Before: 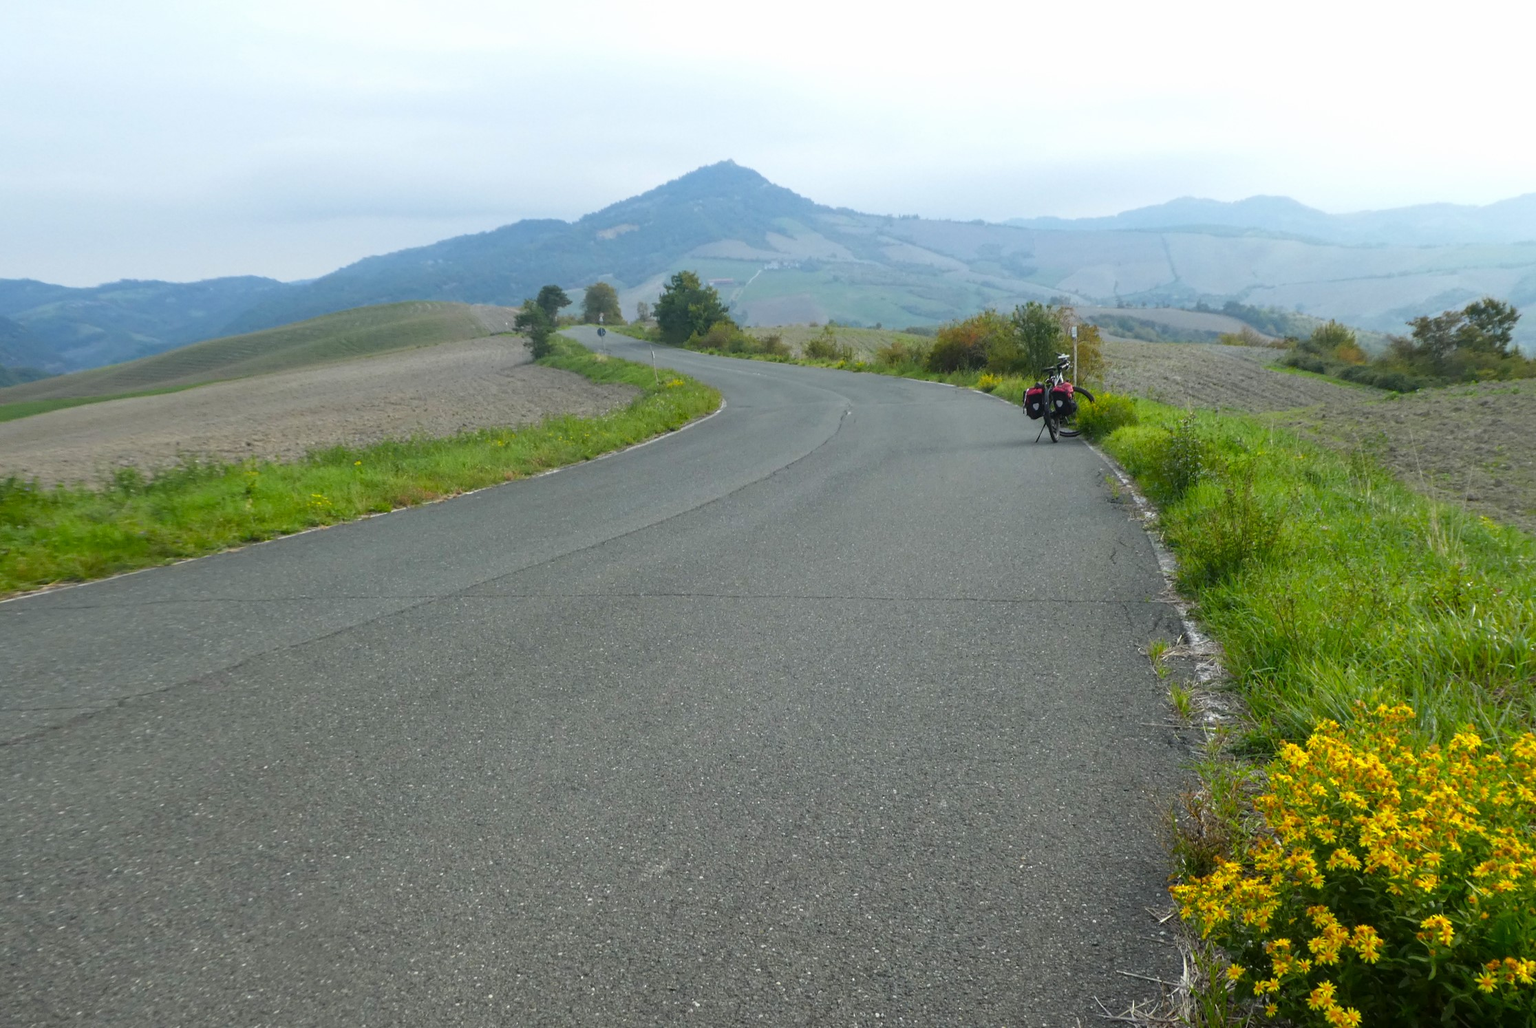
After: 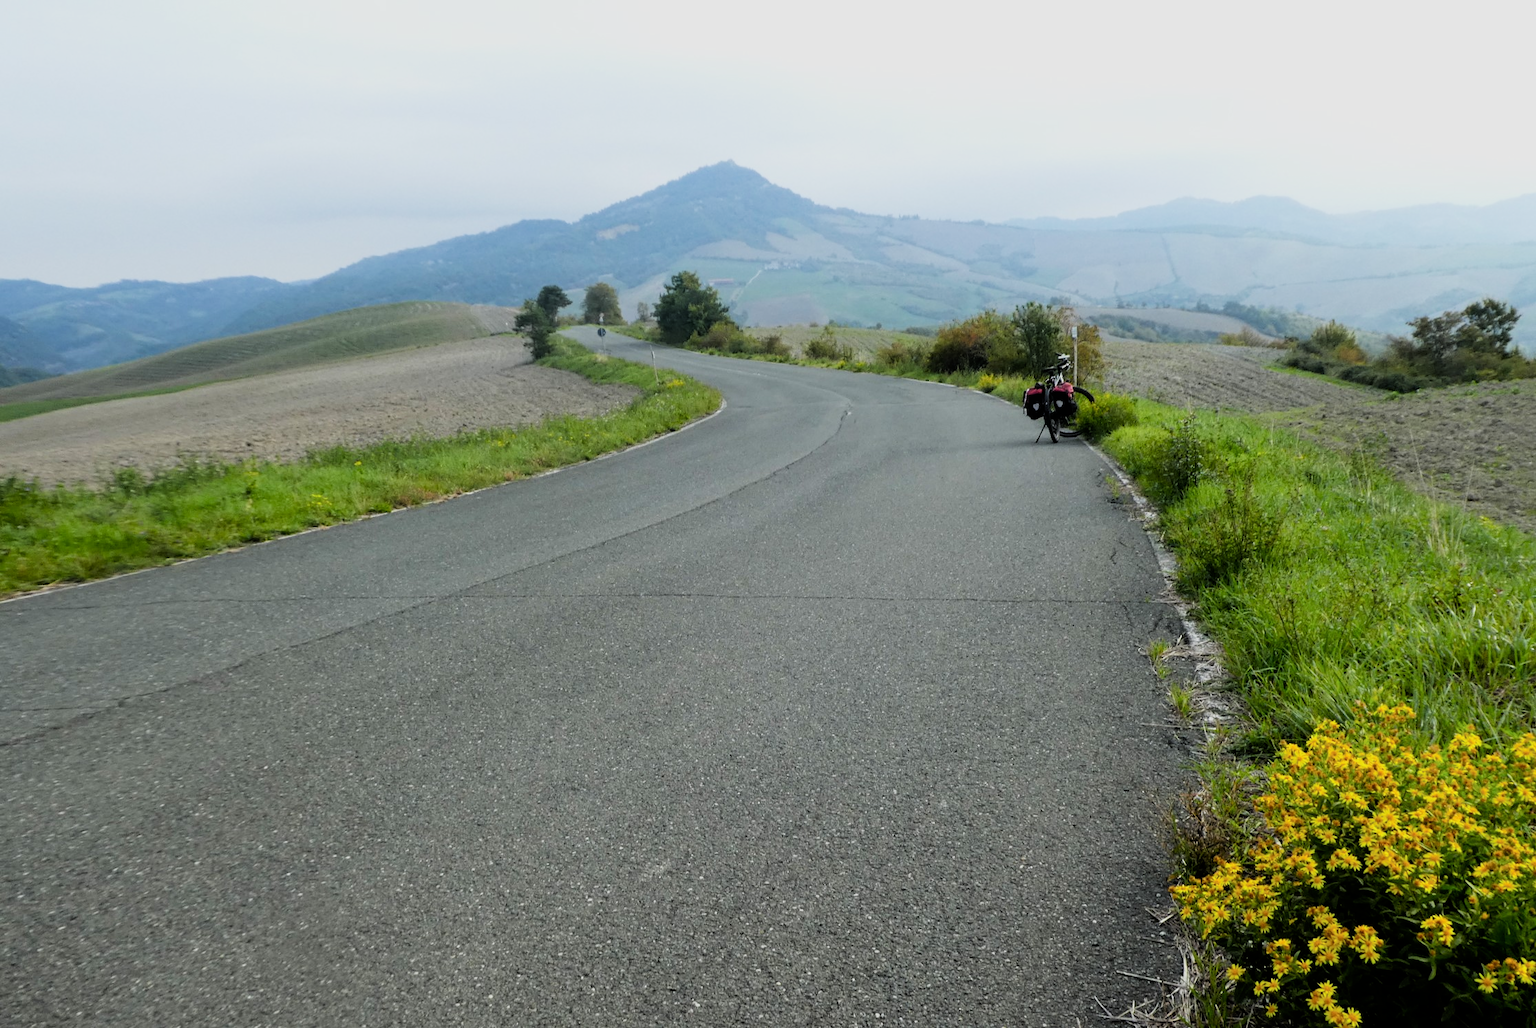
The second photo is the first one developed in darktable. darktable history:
filmic rgb: black relative exposure -5.05 EV, white relative exposure 3.99 EV, hardness 2.9, contrast 1.3, highlights saturation mix -31.47%
contrast brightness saturation: contrast 0.072
